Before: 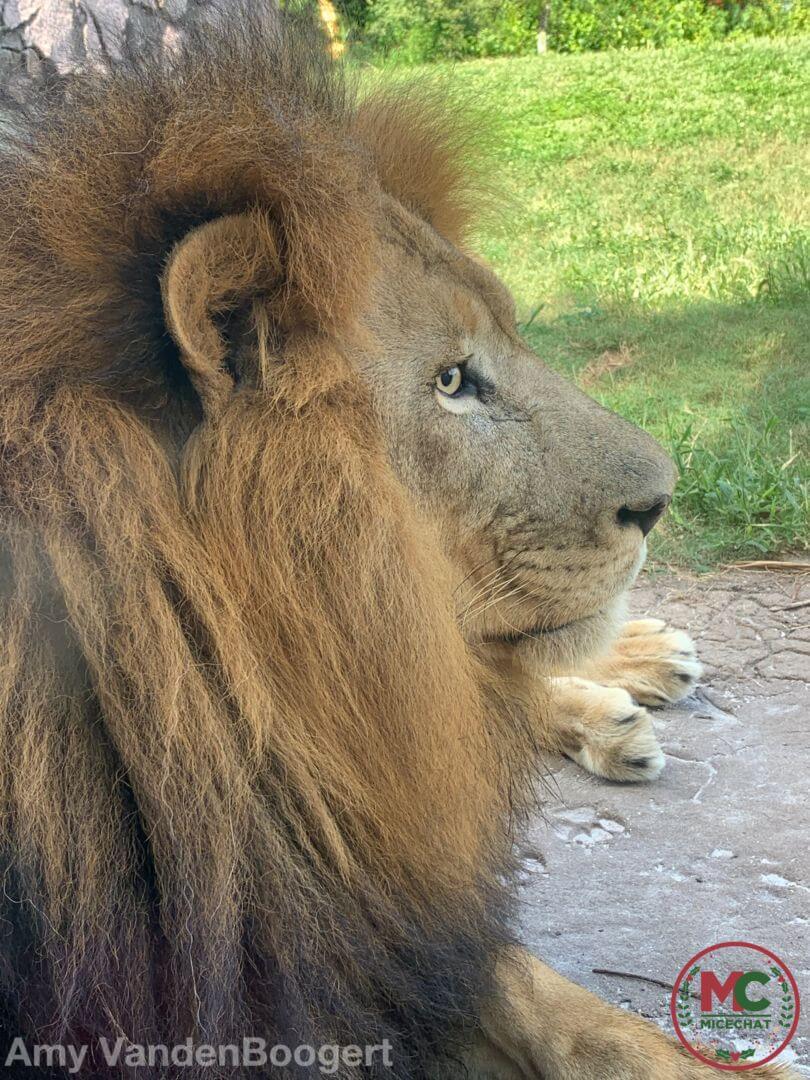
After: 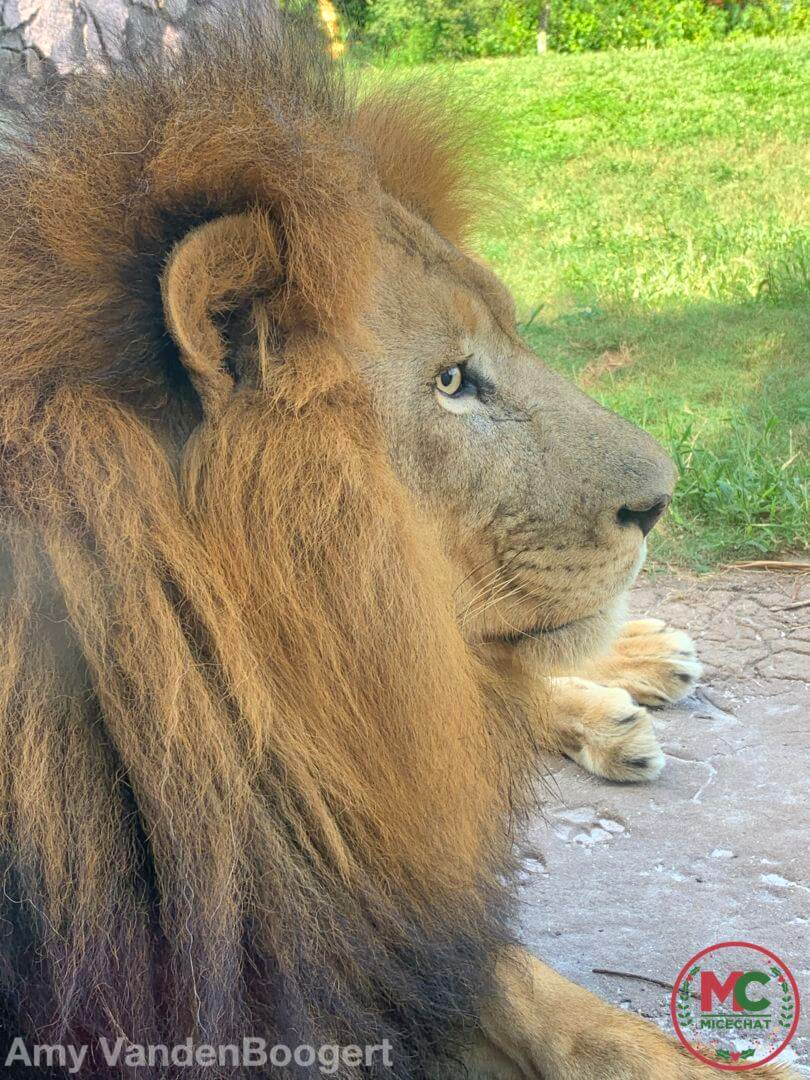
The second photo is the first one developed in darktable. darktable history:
contrast brightness saturation: brightness 0.09, saturation 0.19
tone equalizer: on, module defaults
